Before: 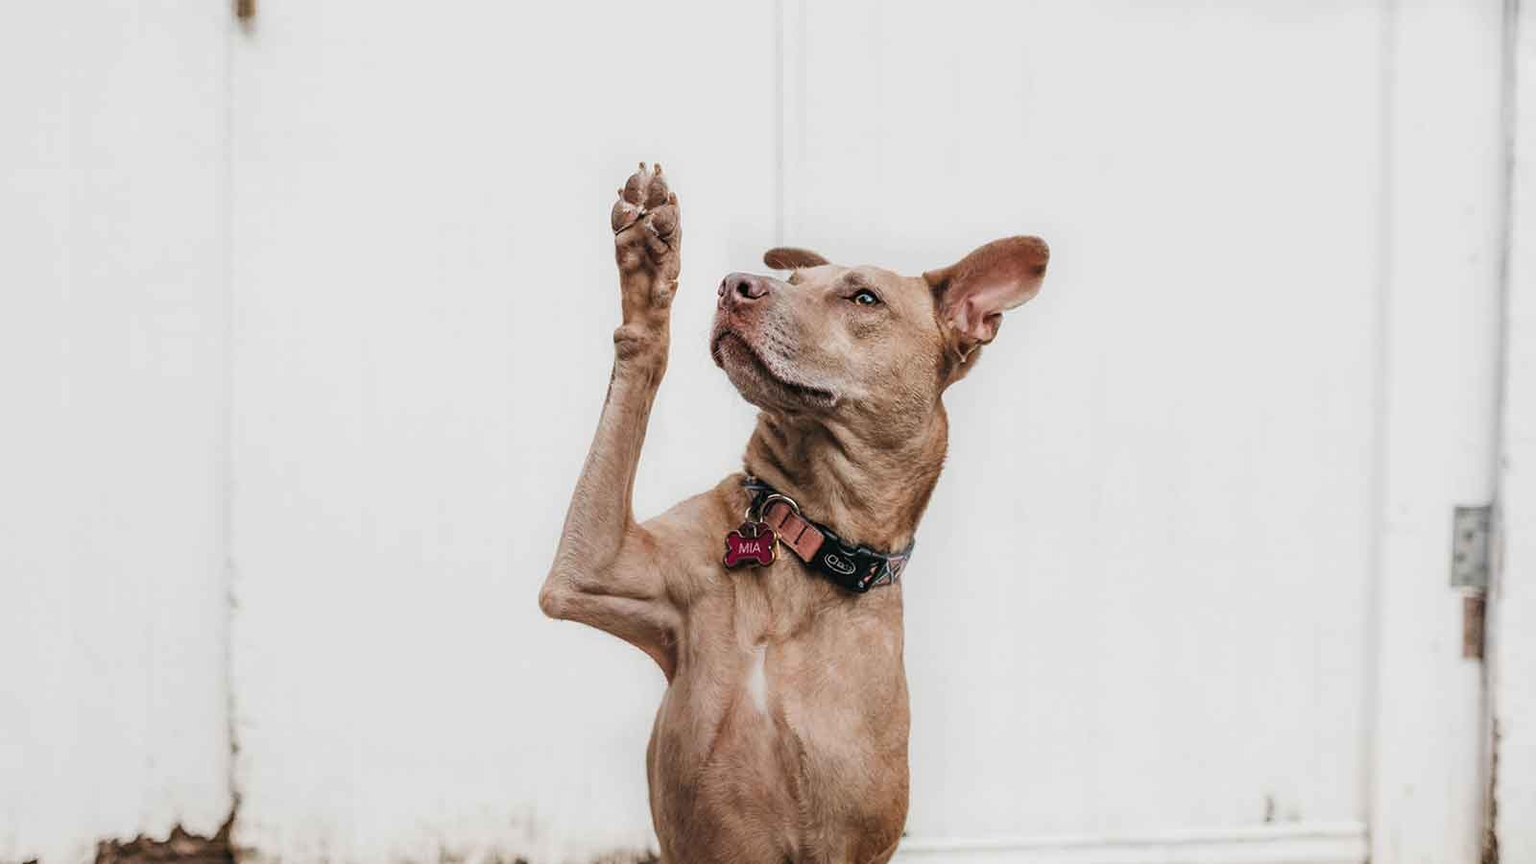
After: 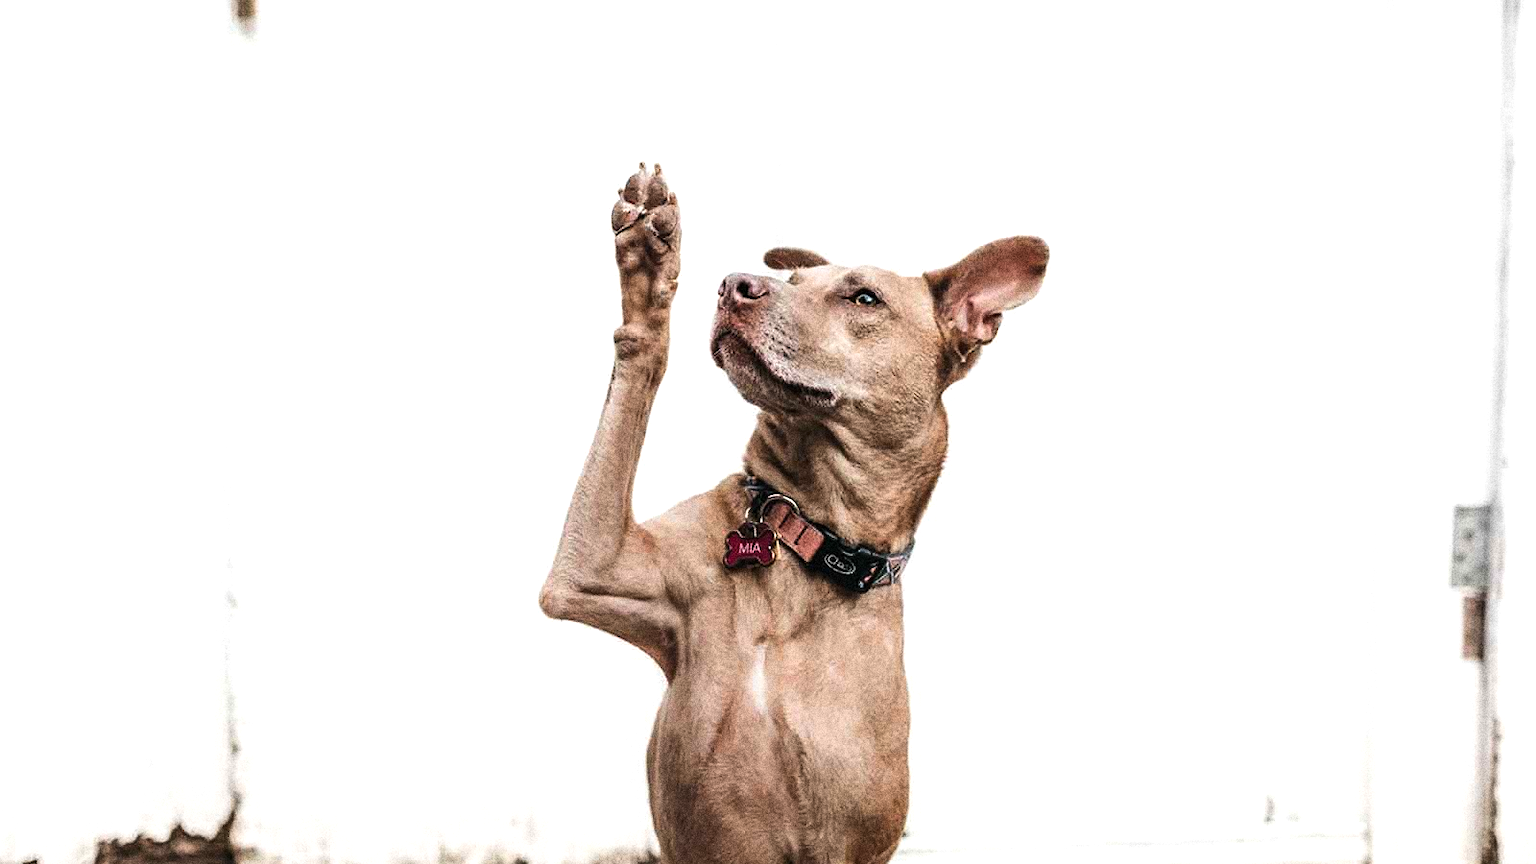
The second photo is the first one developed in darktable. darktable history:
tone equalizer: -8 EV -0.75 EV, -7 EV -0.7 EV, -6 EV -0.6 EV, -5 EV -0.4 EV, -3 EV 0.4 EV, -2 EV 0.6 EV, -1 EV 0.7 EV, +0 EV 0.75 EV, edges refinement/feathering 500, mask exposure compensation -1.57 EV, preserve details no
grain: coarseness 14.49 ISO, strength 48.04%, mid-tones bias 35%
